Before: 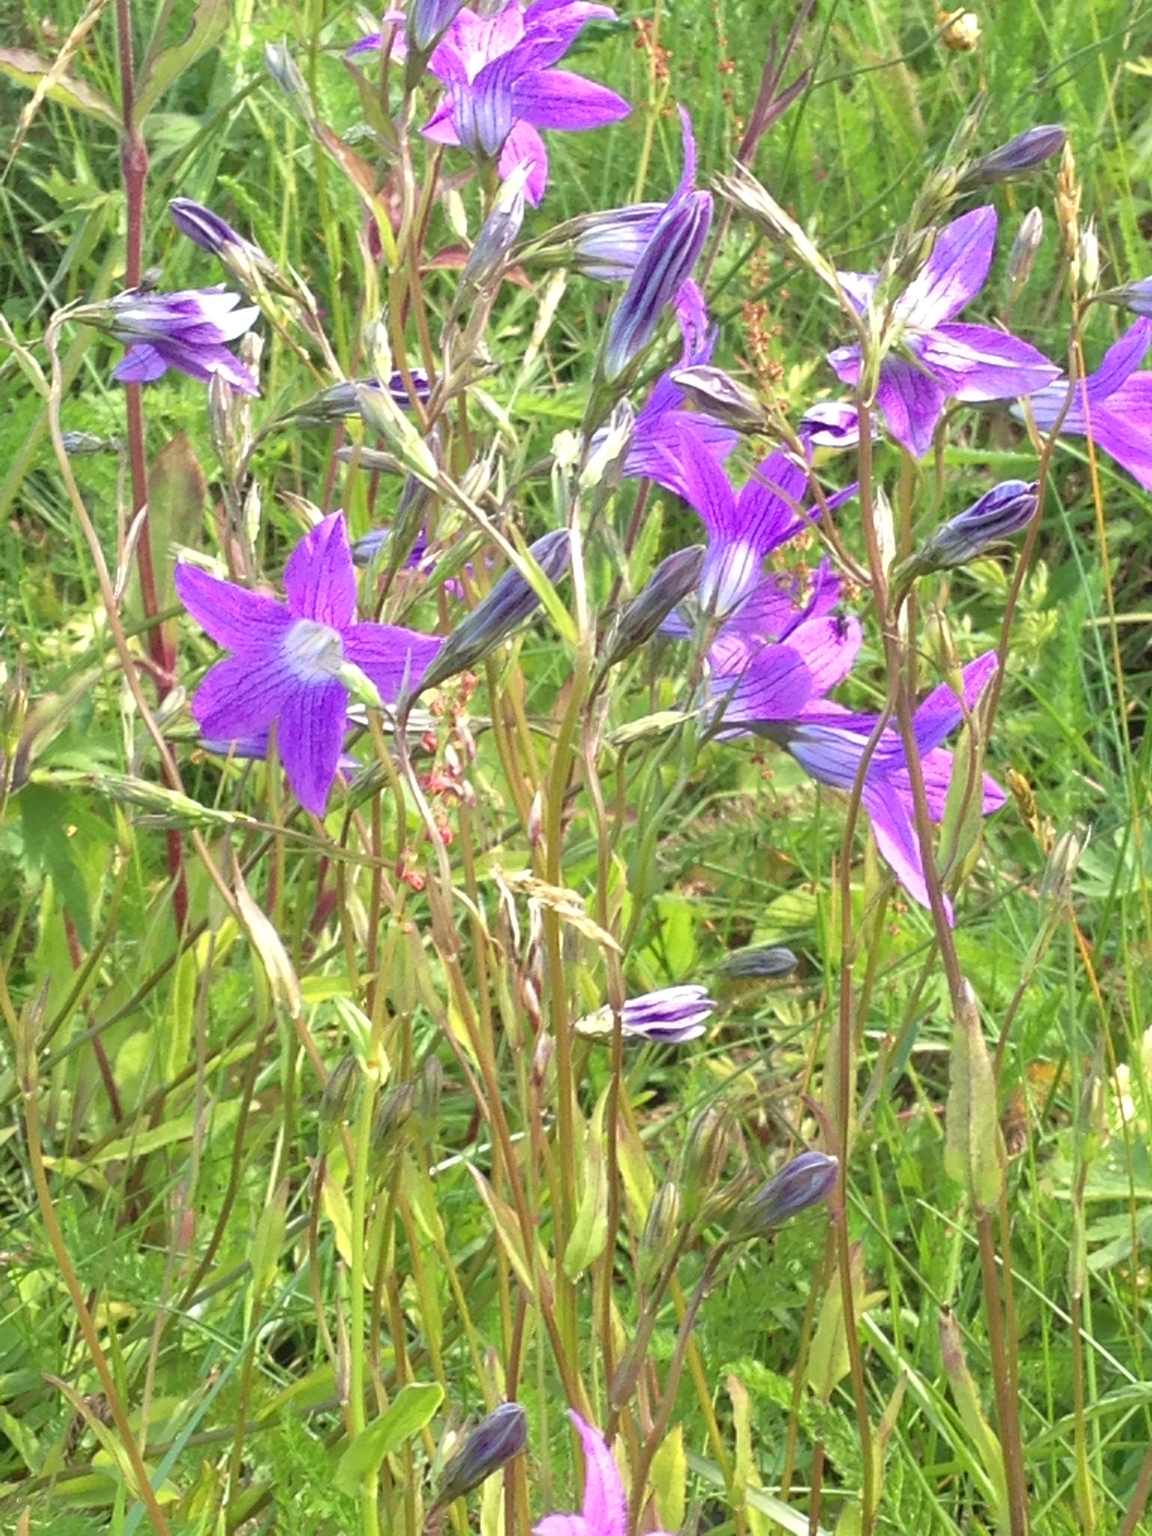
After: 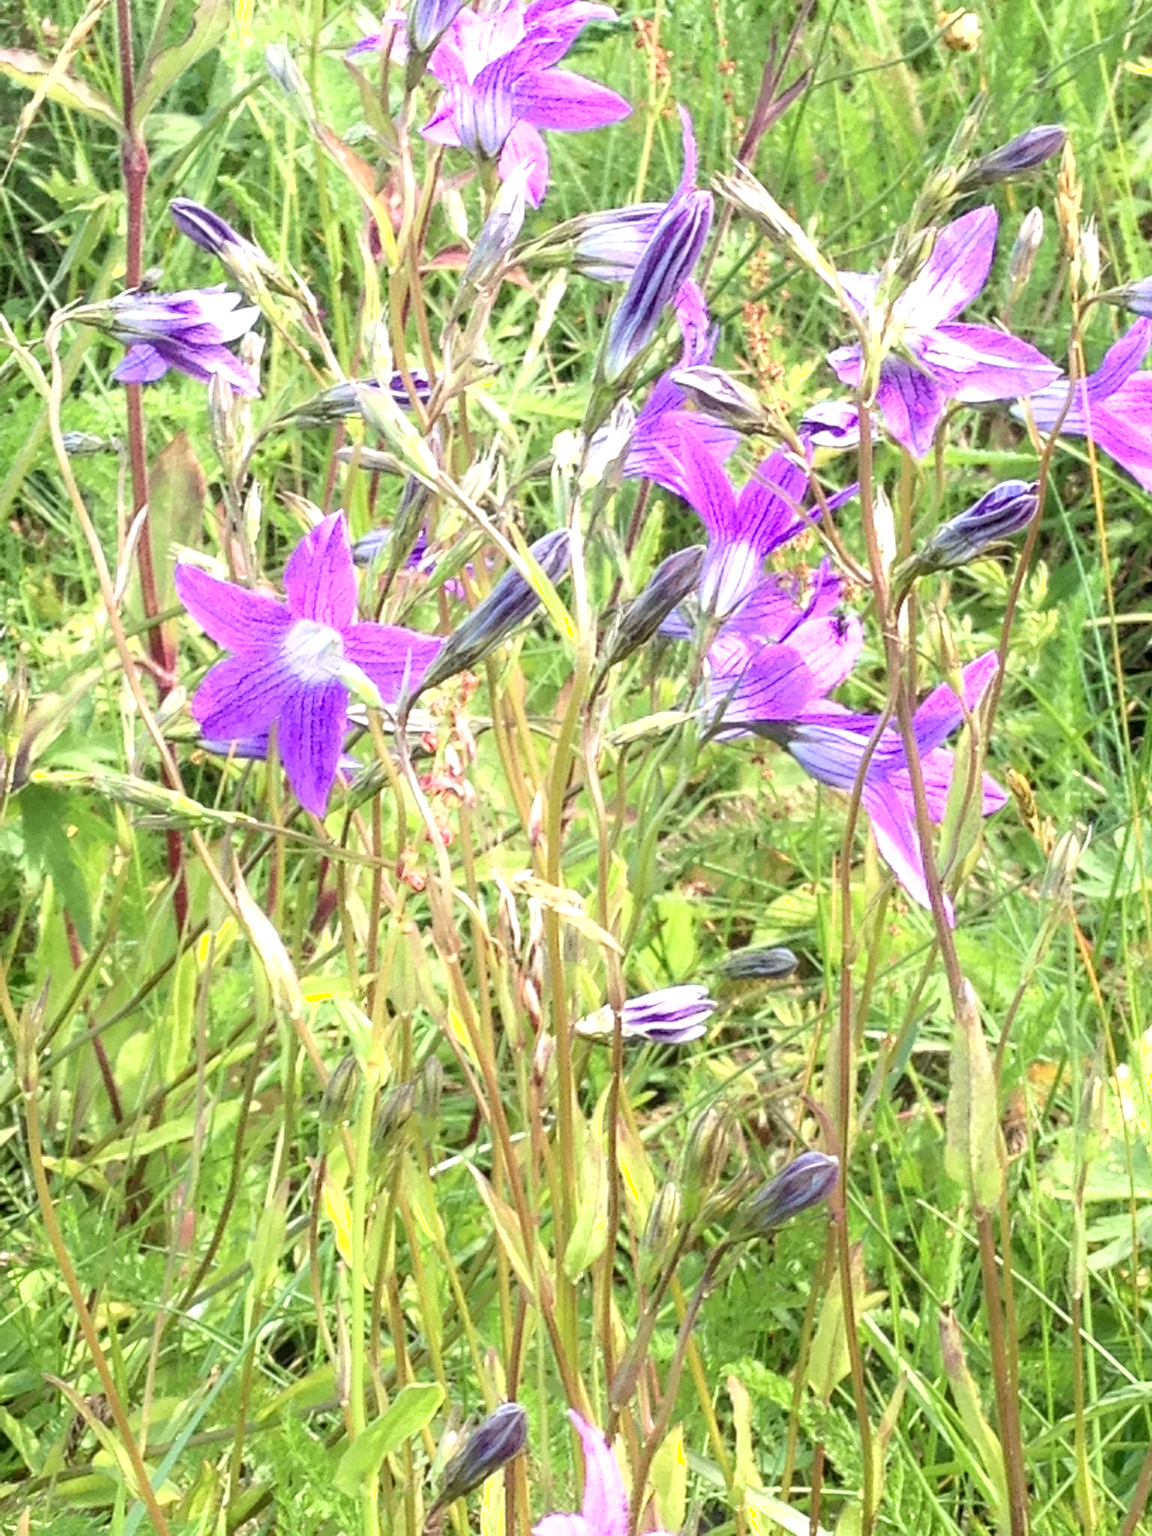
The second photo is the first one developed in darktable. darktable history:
shadows and highlights: shadows -61.92, white point adjustment -5.15, highlights 59.78
local contrast: on, module defaults
tone equalizer: -8 EV -0.404 EV, -7 EV -0.37 EV, -6 EV -0.365 EV, -5 EV -0.239 EV, -3 EV 0.247 EV, -2 EV 0.329 EV, -1 EV 0.366 EV, +0 EV 0.437 EV
